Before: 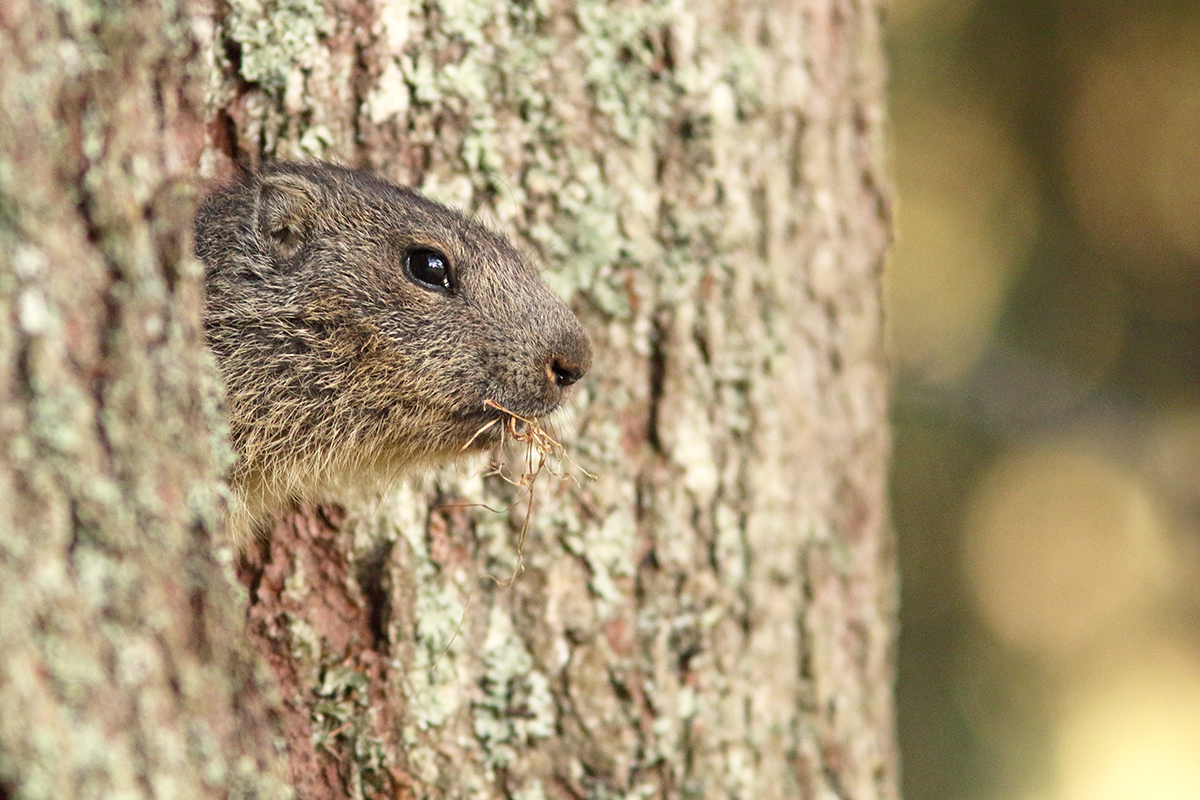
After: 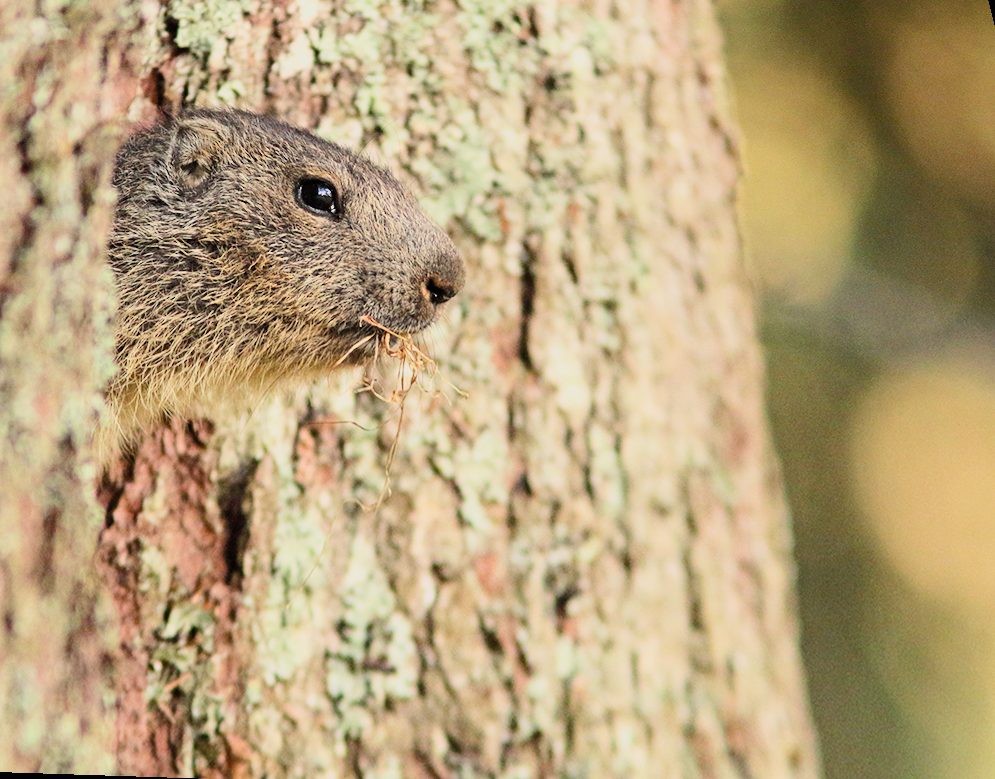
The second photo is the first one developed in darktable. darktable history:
contrast brightness saturation: contrast 0.2, brightness 0.16, saturation 0.22
filmic rgb: black relative exposure -7.65 EV, white relative exposure 4.56 EV, hardness 3.61, color science v6 (2022)
rotate and perspective: rotation 0.72°, lens shift (vertical) -0.352, lens shift (horizontal) -0.051, crop left 0.152, crop right 0.859, crop top 0.019, crop bottom 0.964
